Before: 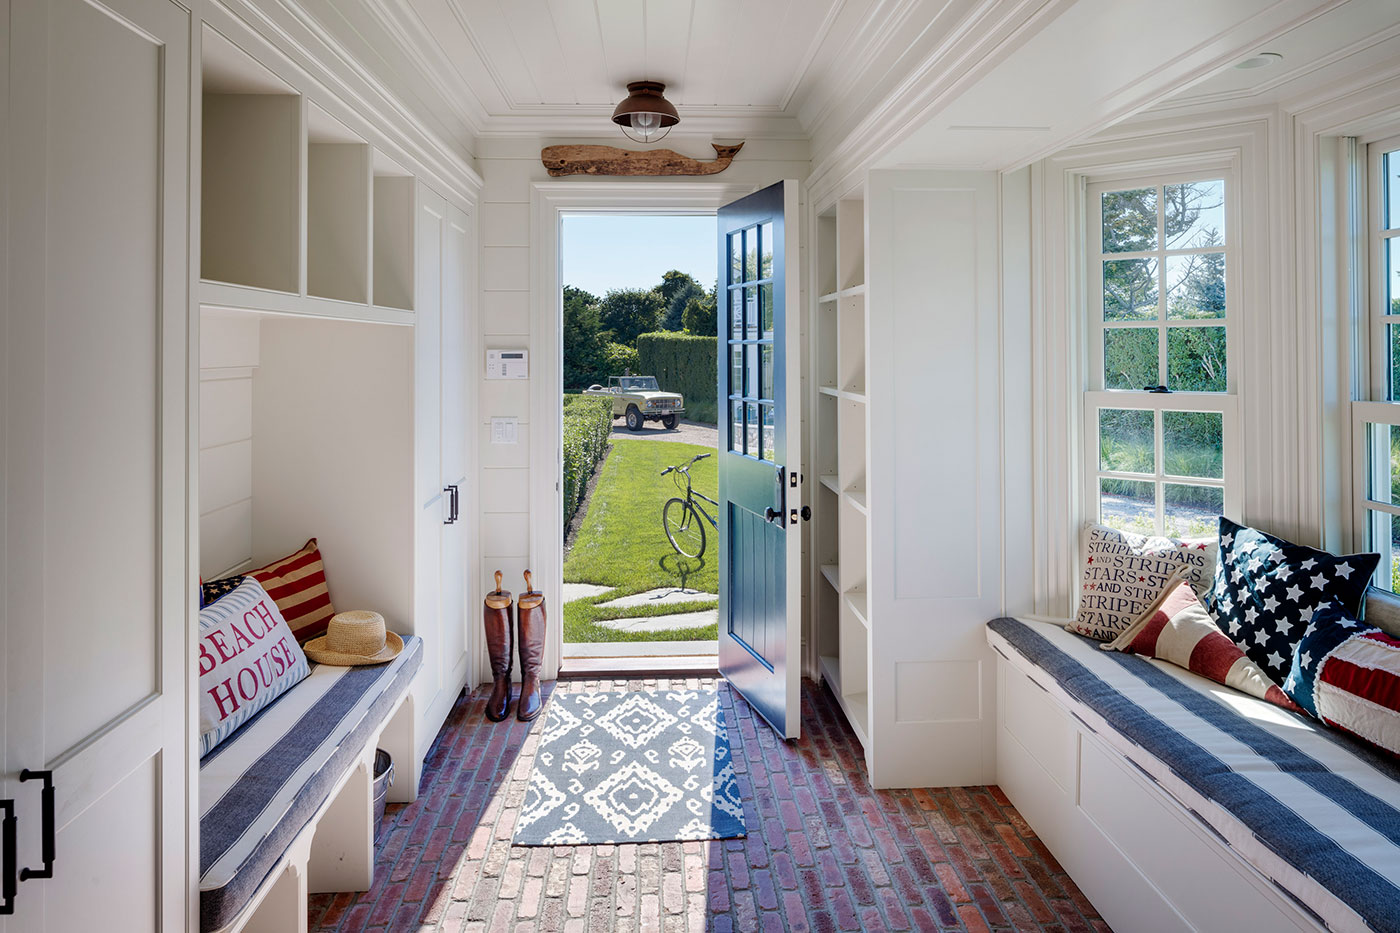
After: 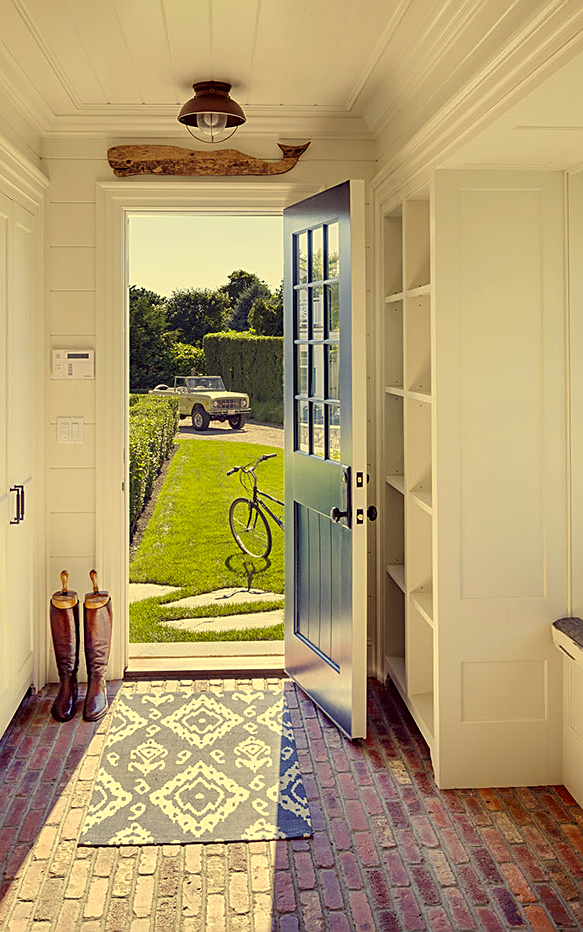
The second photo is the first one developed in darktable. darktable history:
sharpen: on, module defaults
crop: left 31.032%, right 27.313%
color correction: highlights a* -0.337, highlights b* 39.68, shadows a* 9.55, shadows b* -0.232
